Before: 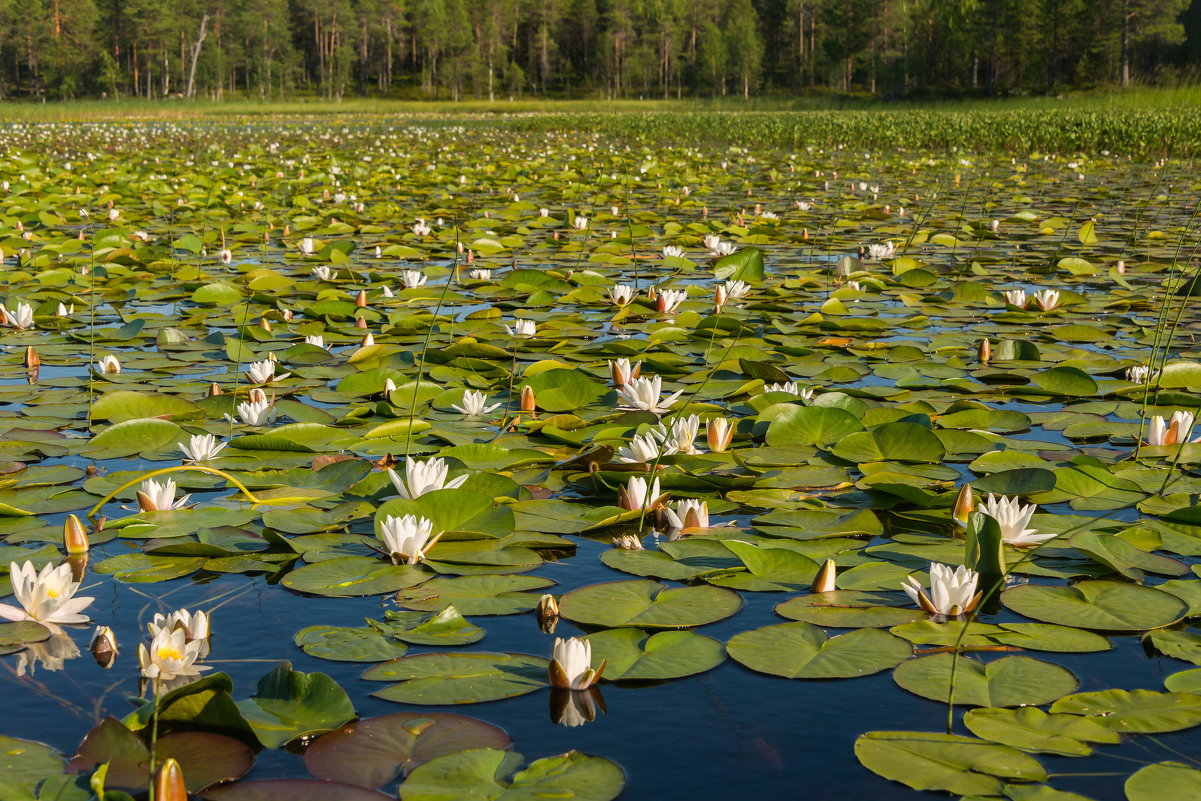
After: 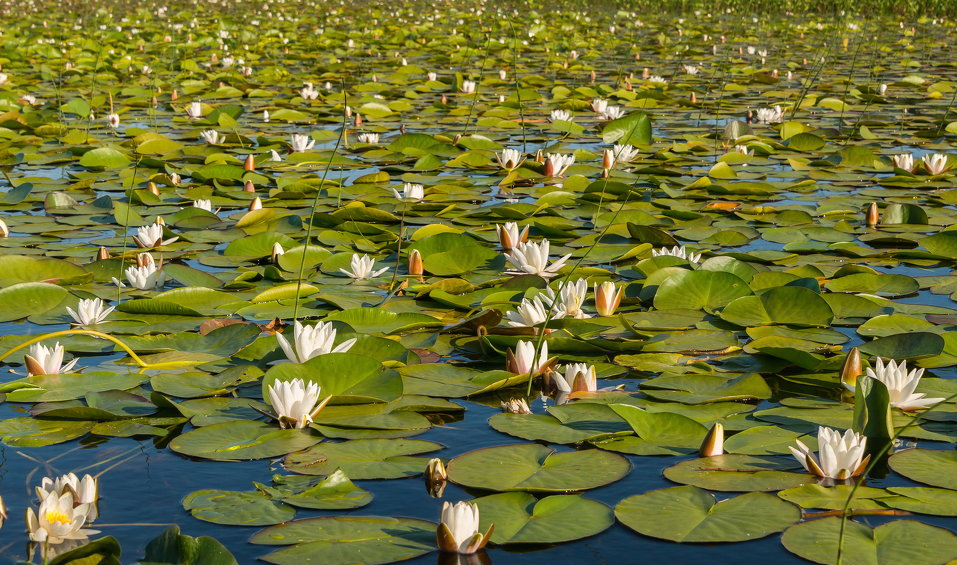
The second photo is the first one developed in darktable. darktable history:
crop: left 9.408%, top 17.102%, right 10.846%, bottom 12.309%
